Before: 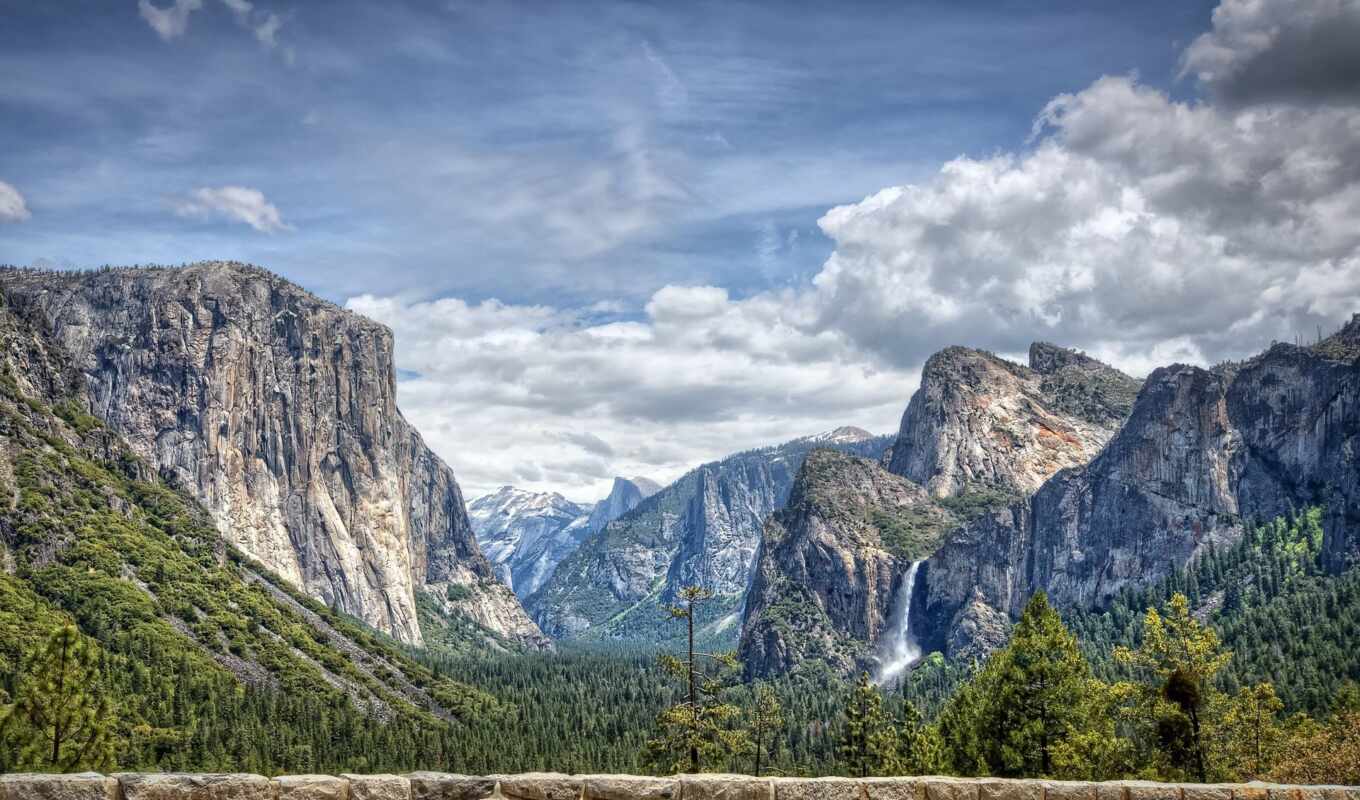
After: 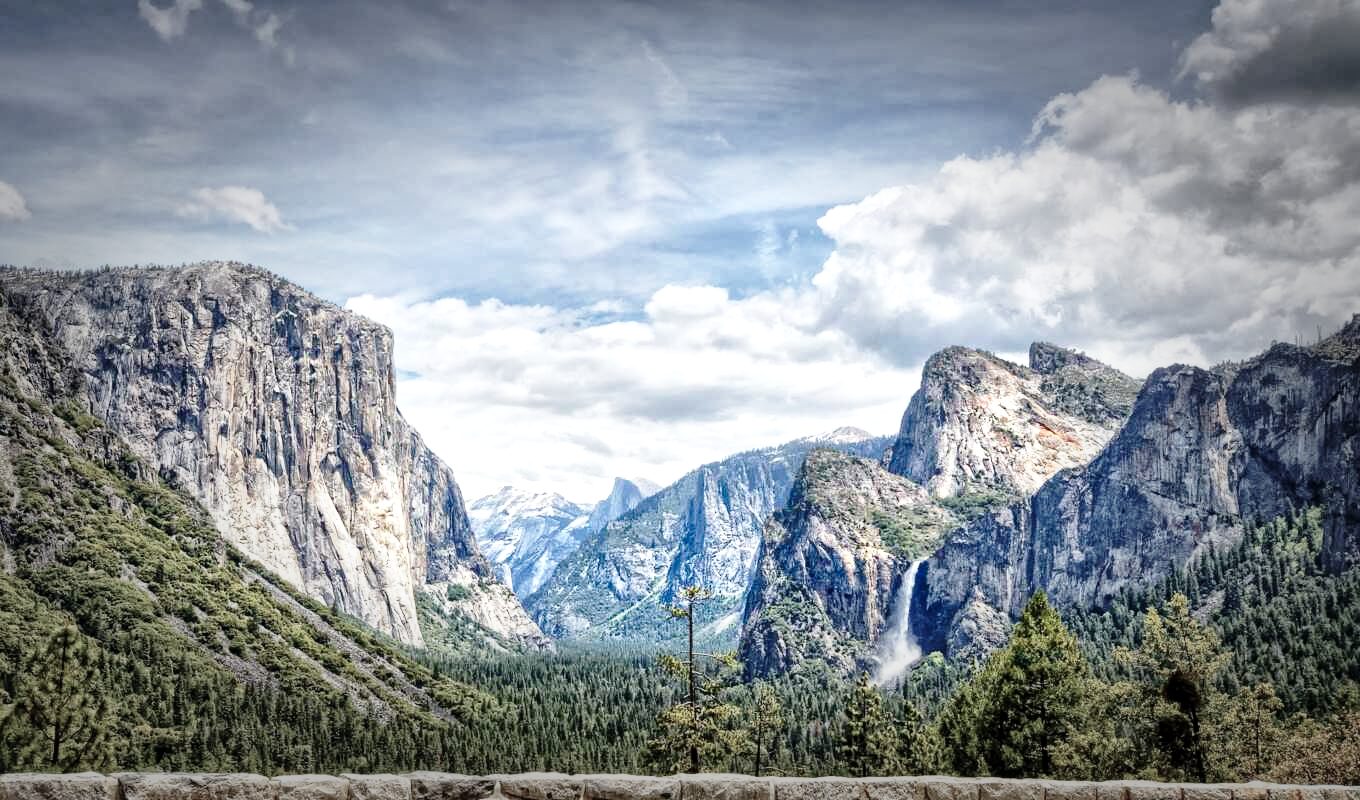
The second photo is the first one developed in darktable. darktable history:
vignetting: fall-off start 48.41%, automatic ratio true, width/height ratio 1.29, unbound false
local contrast: mode bilateral grid, contrast 20, coarseness 50, detail 144%, midtone range 0.2
base curve: curves: ch0 [(0, 0) (0.032, 0.037) (0.105, 0.228) (0.435, 0.76) (0.856, 0.983) (1, 1)], preserve colors none
tone equalizer: on, module defaults
